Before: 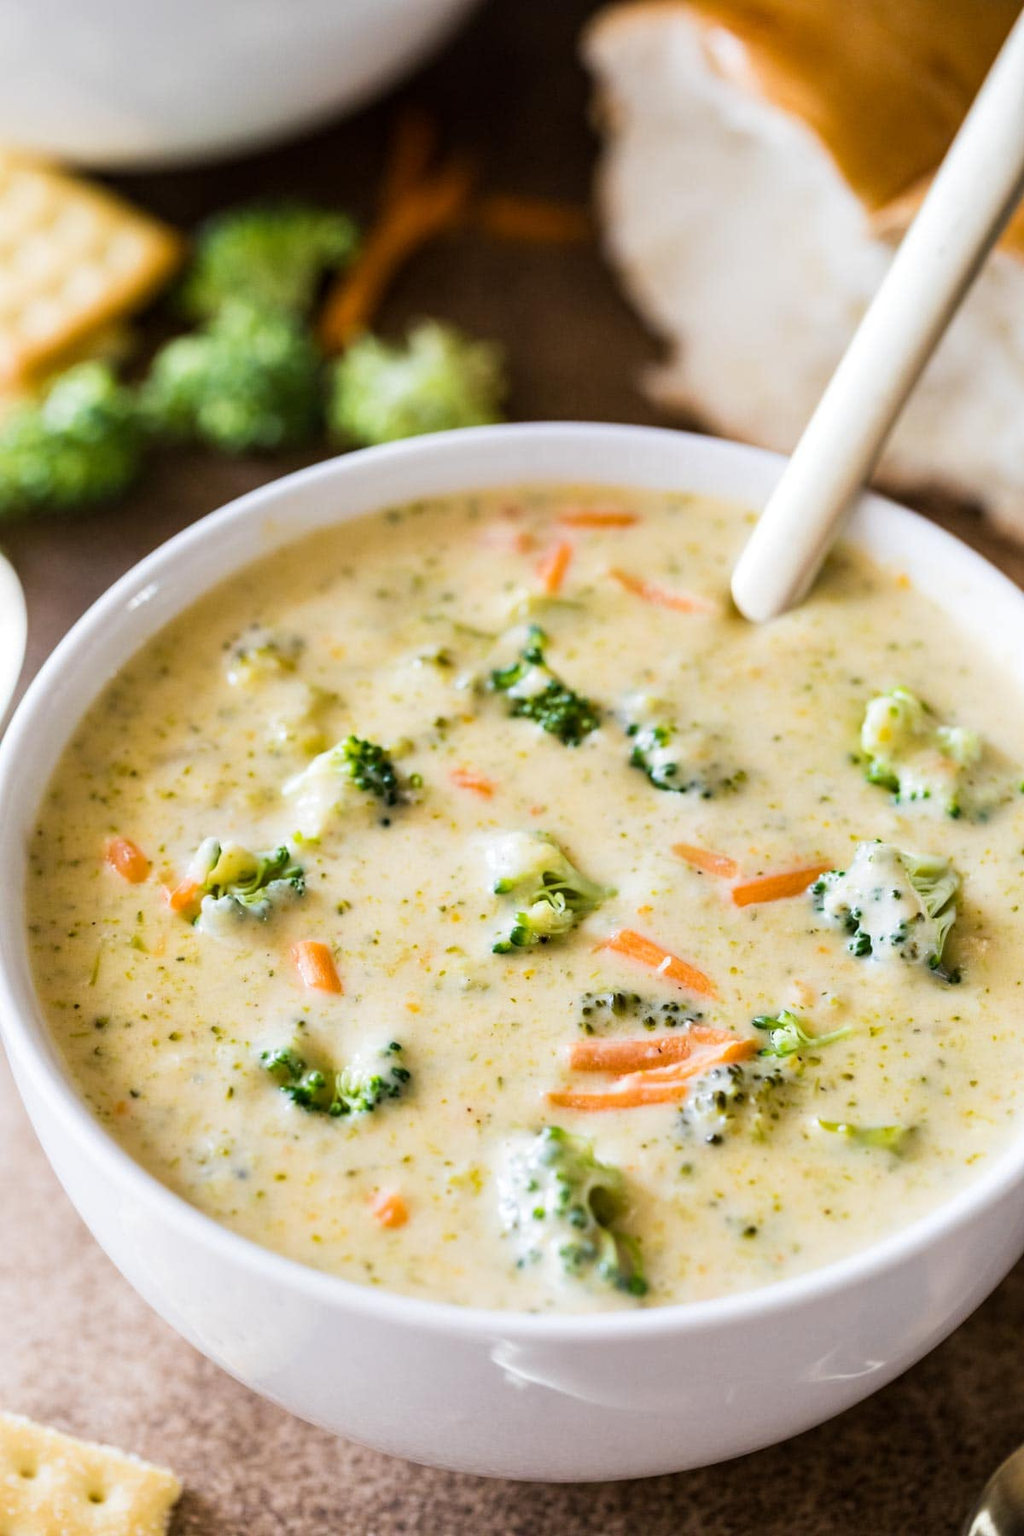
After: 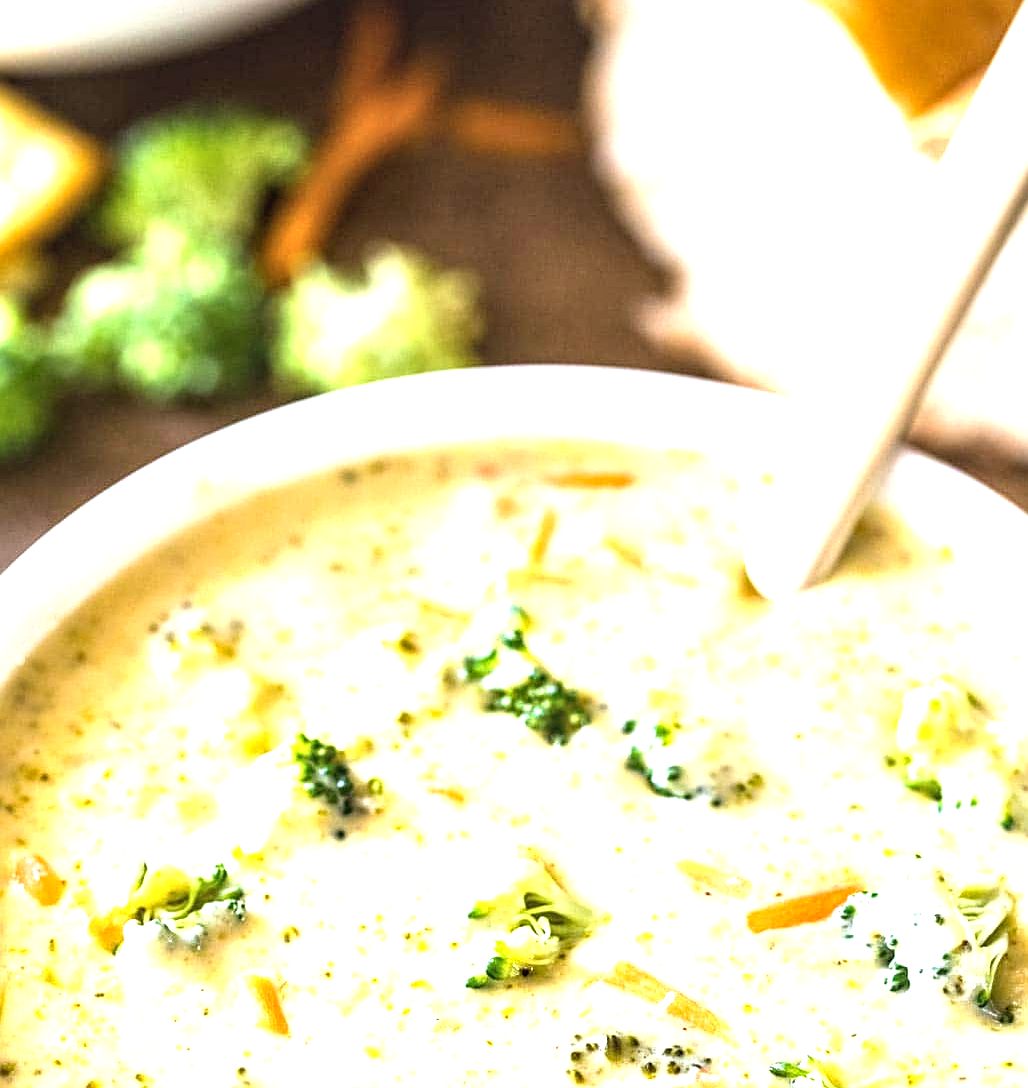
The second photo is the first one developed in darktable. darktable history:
exposure: black level correction 0, exposure 1.388 EV, compensate exposure bias true, compensate highlight preservation false
crop and rotate: left 9.345%, top 7.22%, right 4.982%, bottom 32.331%
sharpen: on, module defaults
local contrast: on, module defaults
